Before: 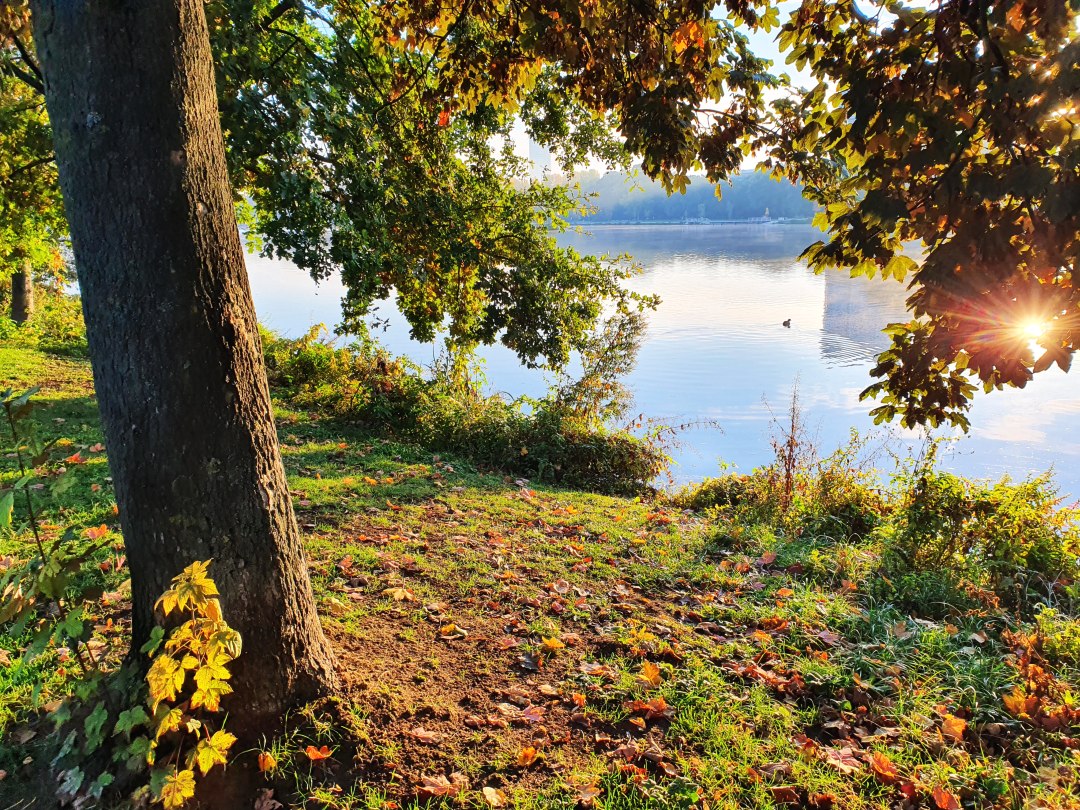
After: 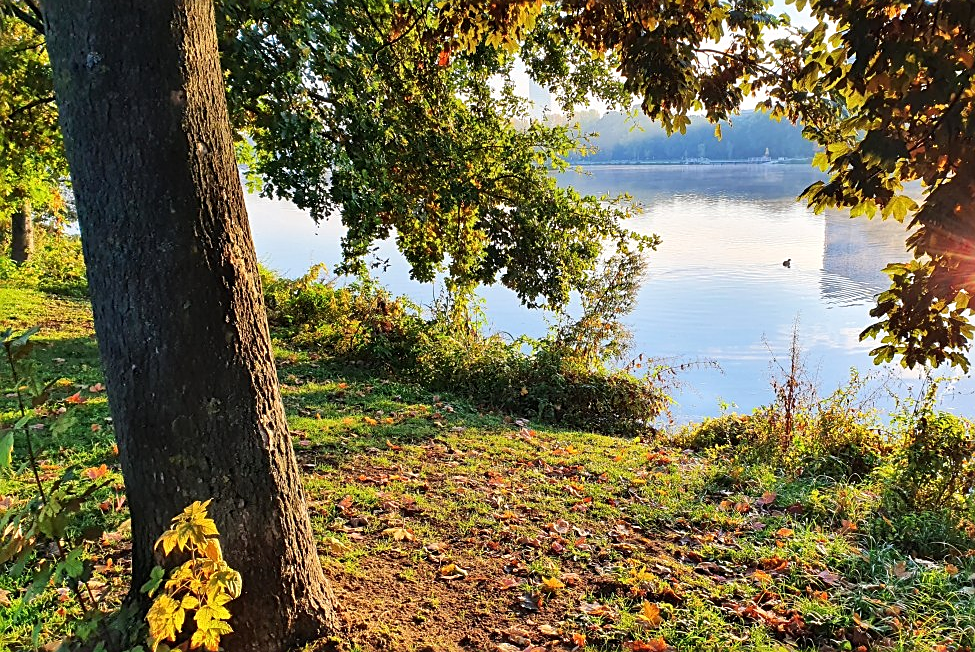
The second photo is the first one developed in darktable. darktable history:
crop: top 7.49%, right 9.717%, bottom 11.943%
sharpen: on, module defaults
